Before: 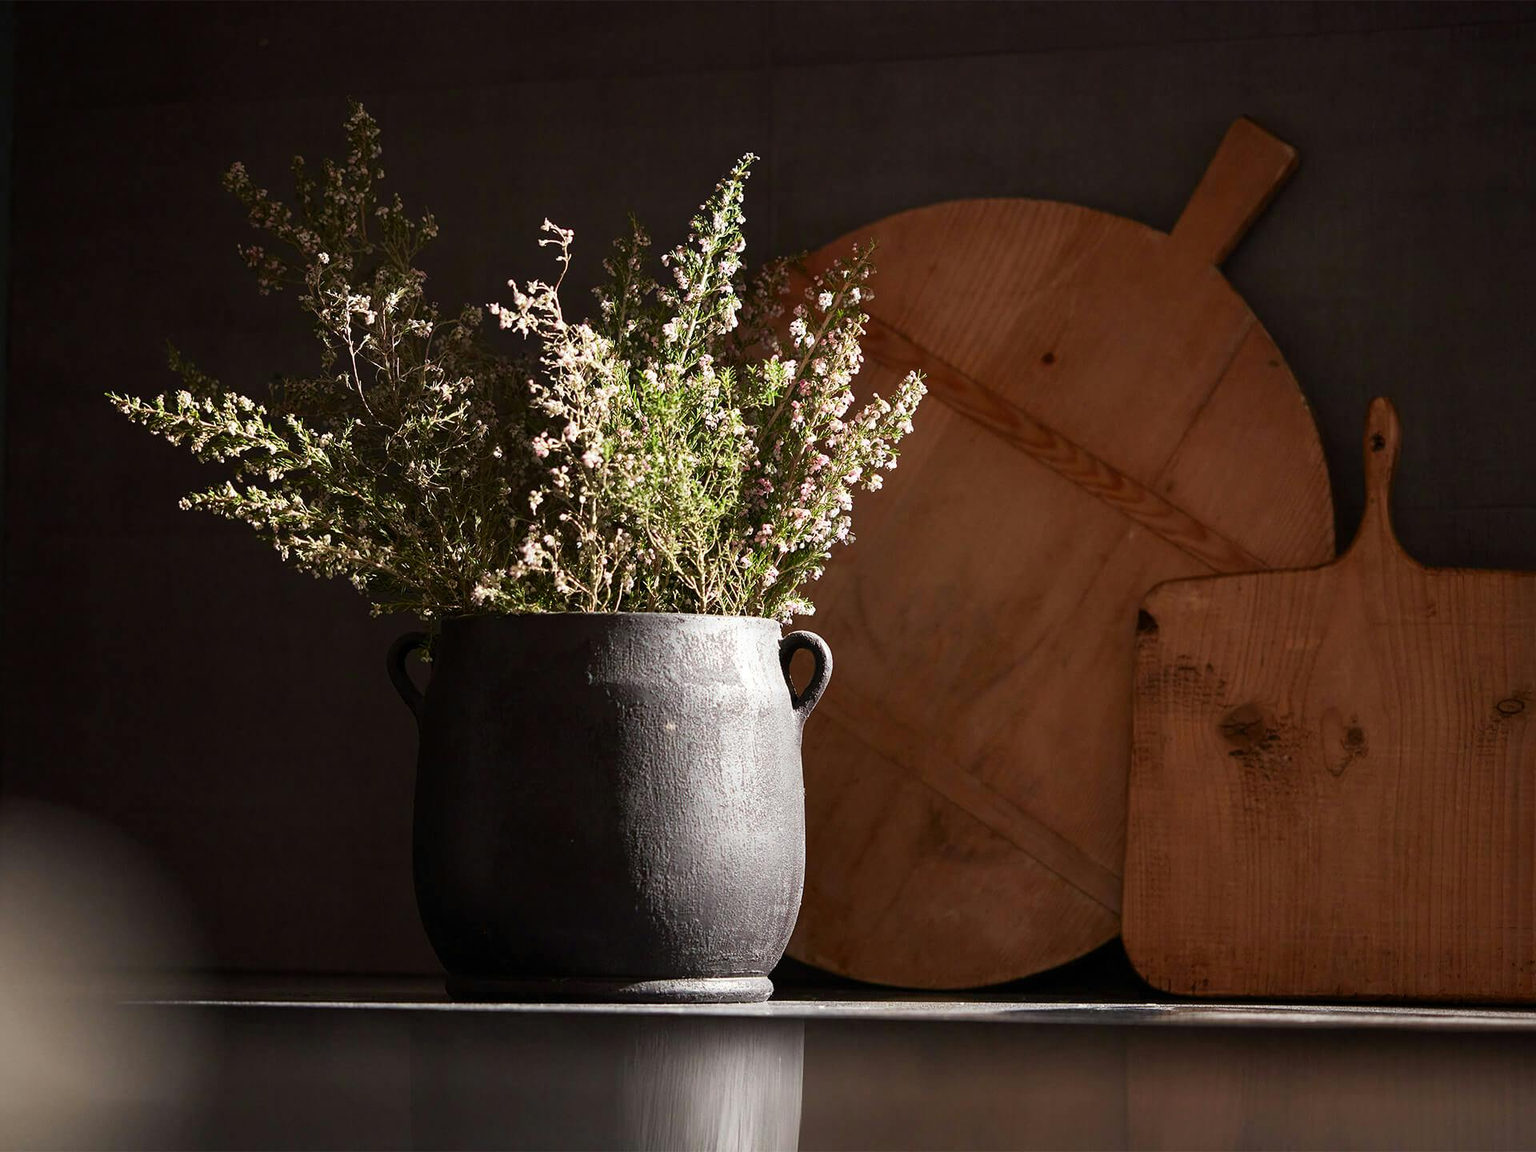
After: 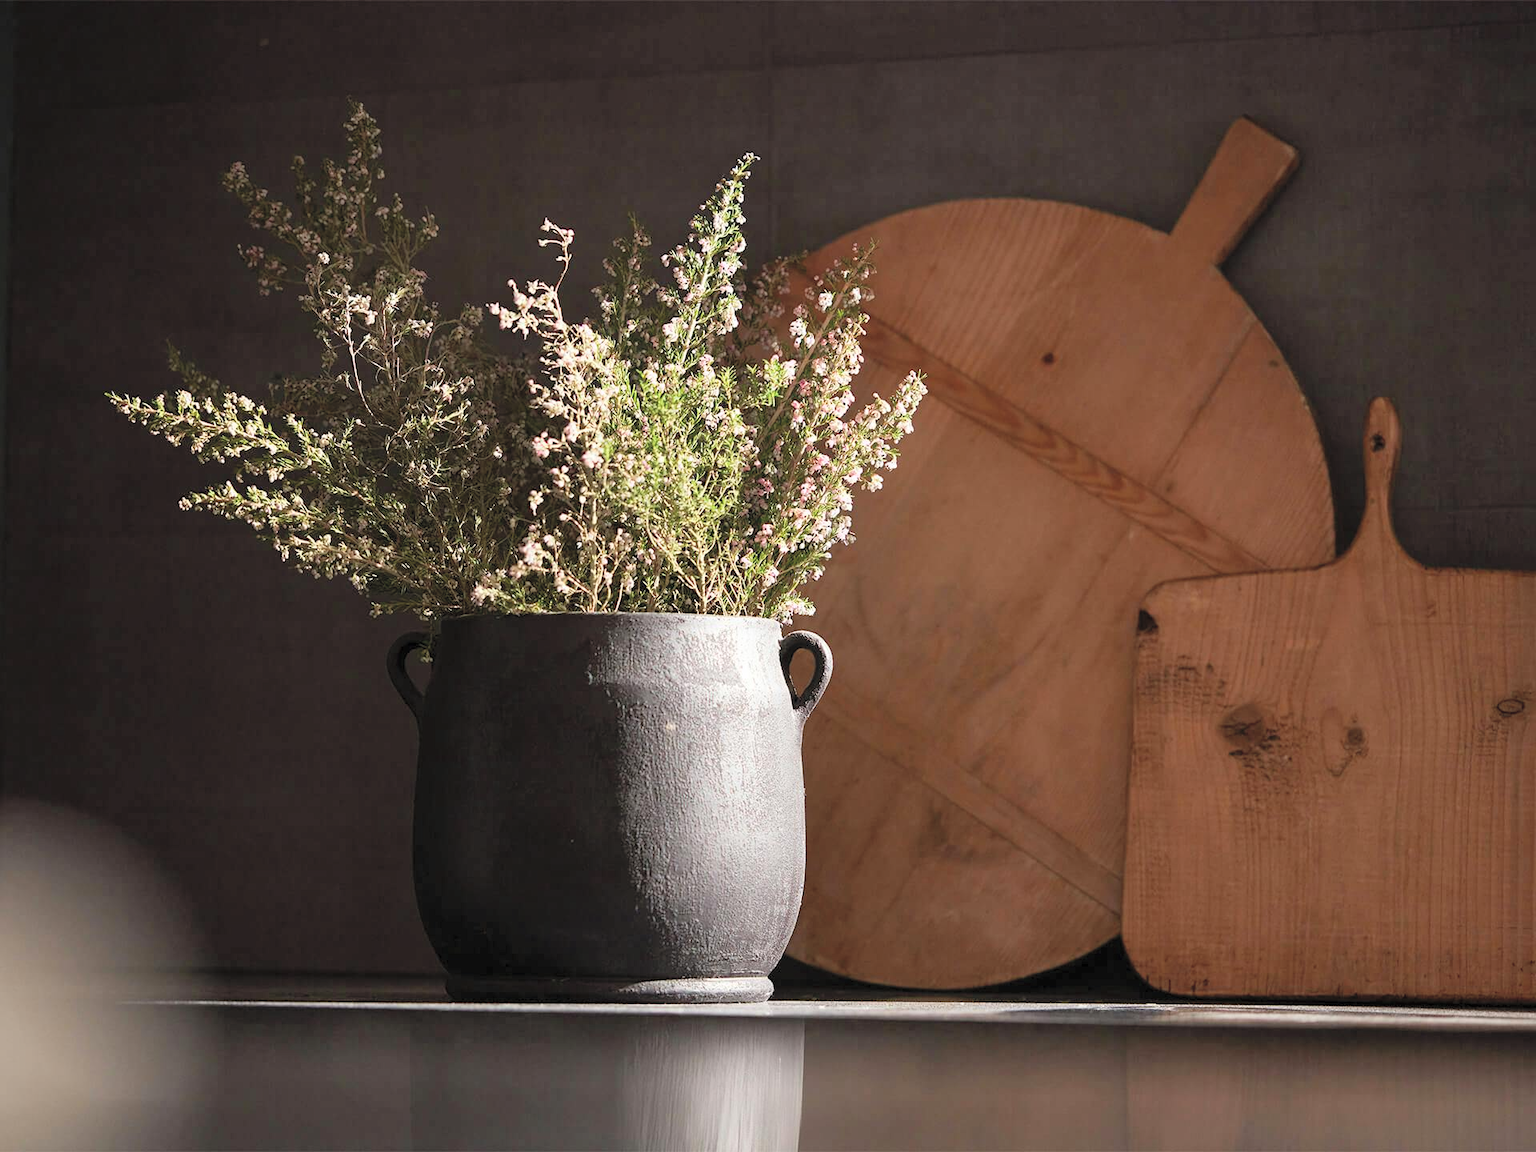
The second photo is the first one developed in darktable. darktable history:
exposure: exposure -0.01 EV, compensate highlight preservation false
contrast brightness saturation: brightness 0.28
